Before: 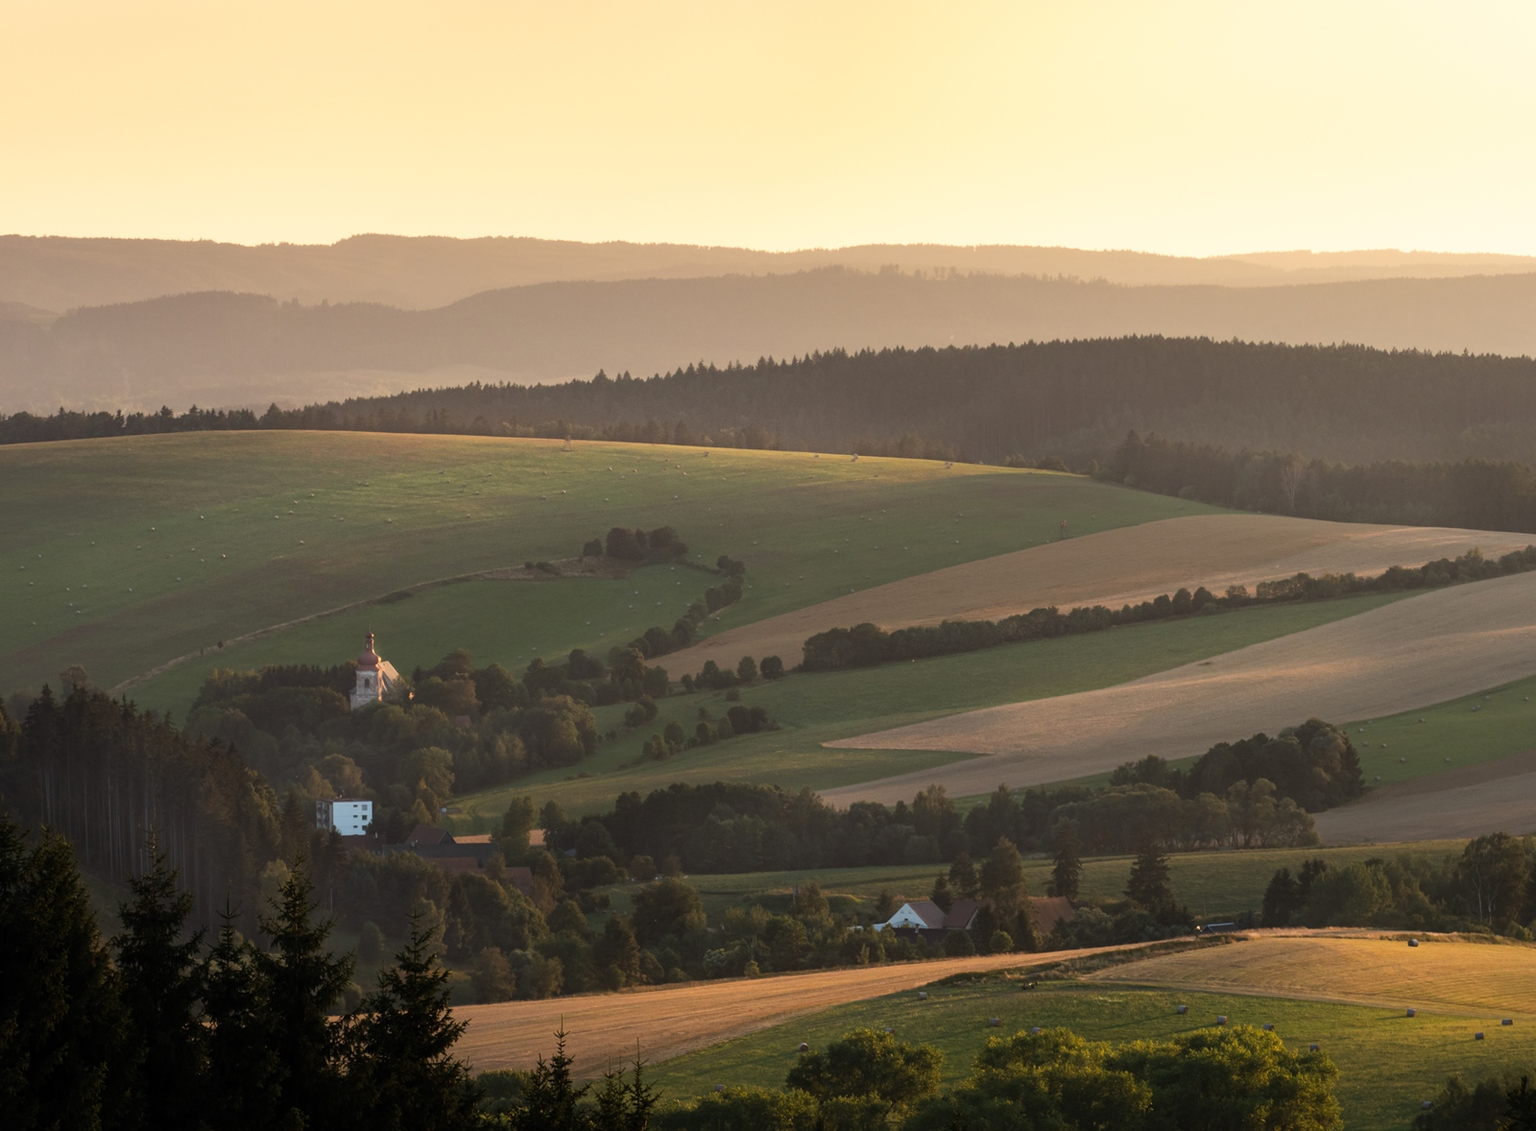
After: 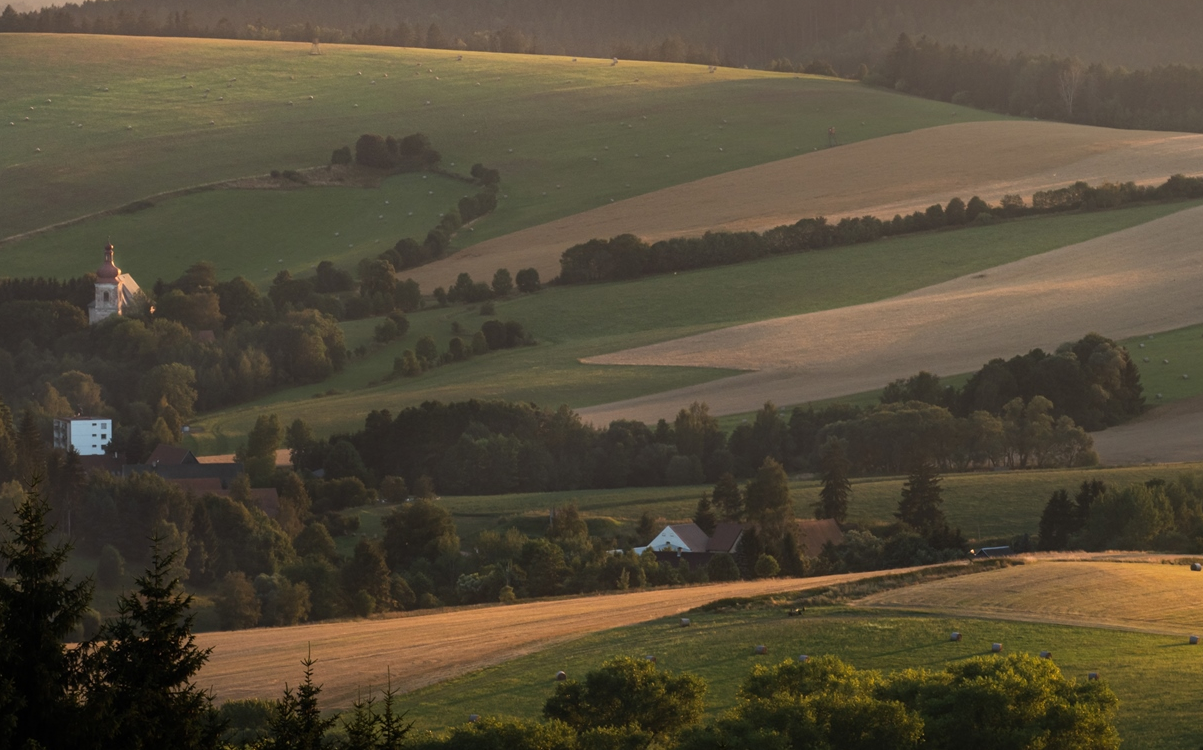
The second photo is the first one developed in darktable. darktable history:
crop and rotate: left 17.271%, top 35.298%, right 7.527%, bottom 0.962%
